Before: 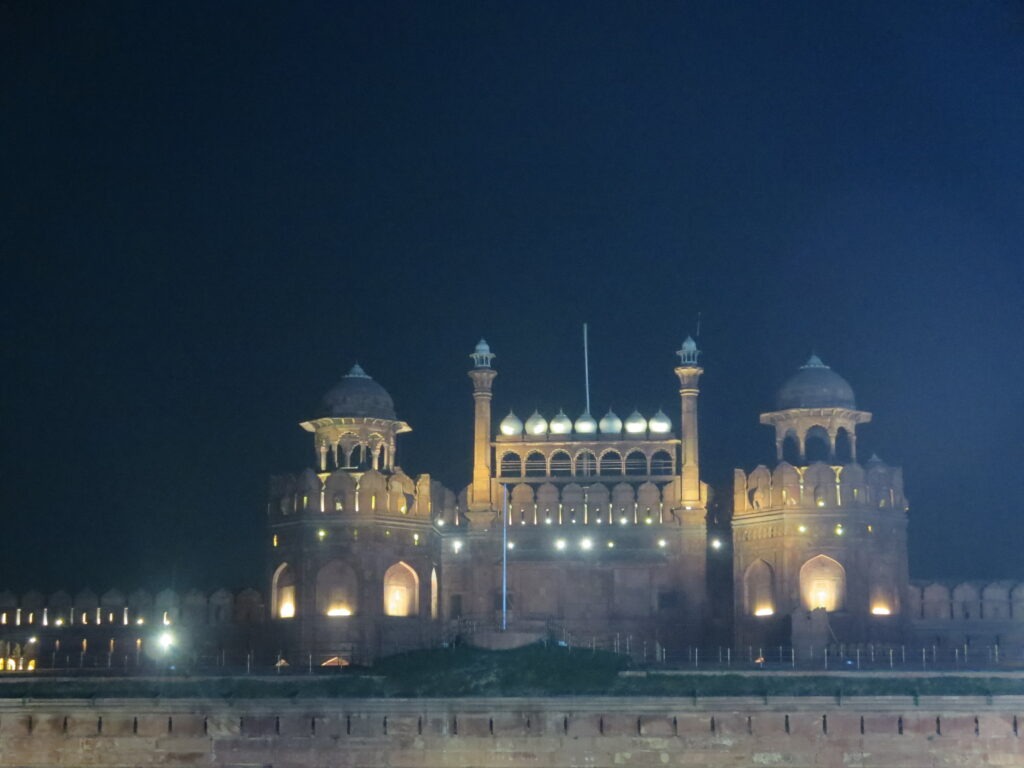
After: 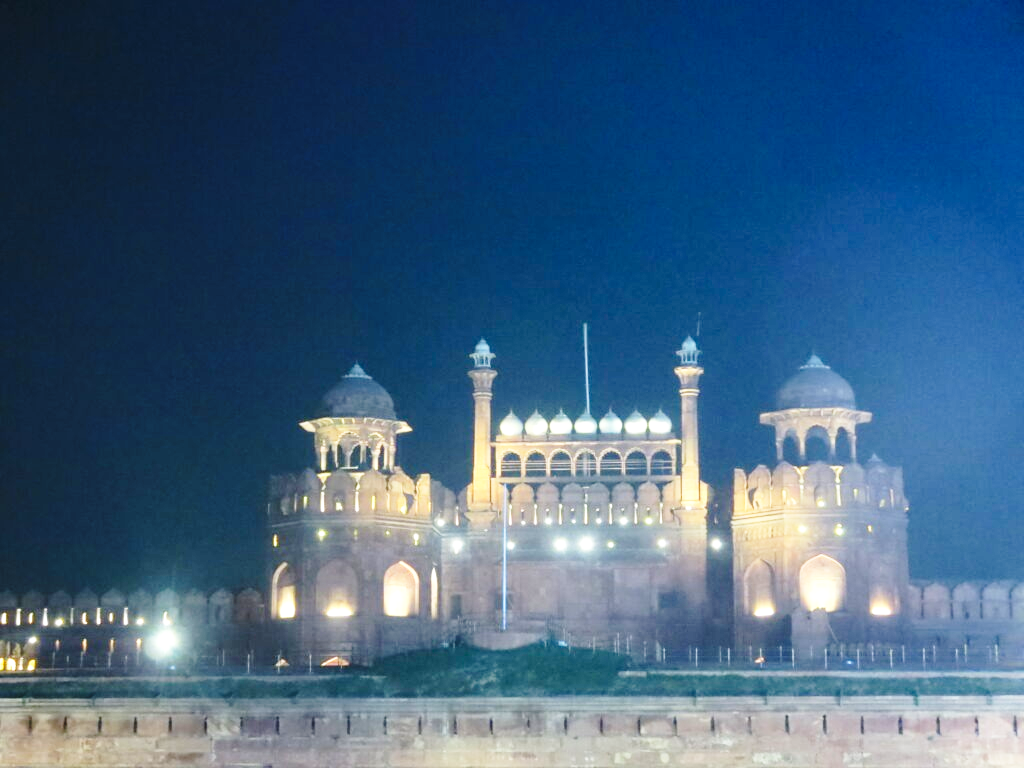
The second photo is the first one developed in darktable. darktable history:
base curve: curves: ch0 [(0, 0) (0.028, 0.03) (0.121, 0.232) (0.46, 0.748) (0.859, 0.968) (1, 1)], preserve colors none
exposure: black level correction 0, exposure 0.7 EV, compensate highlight preservation false
